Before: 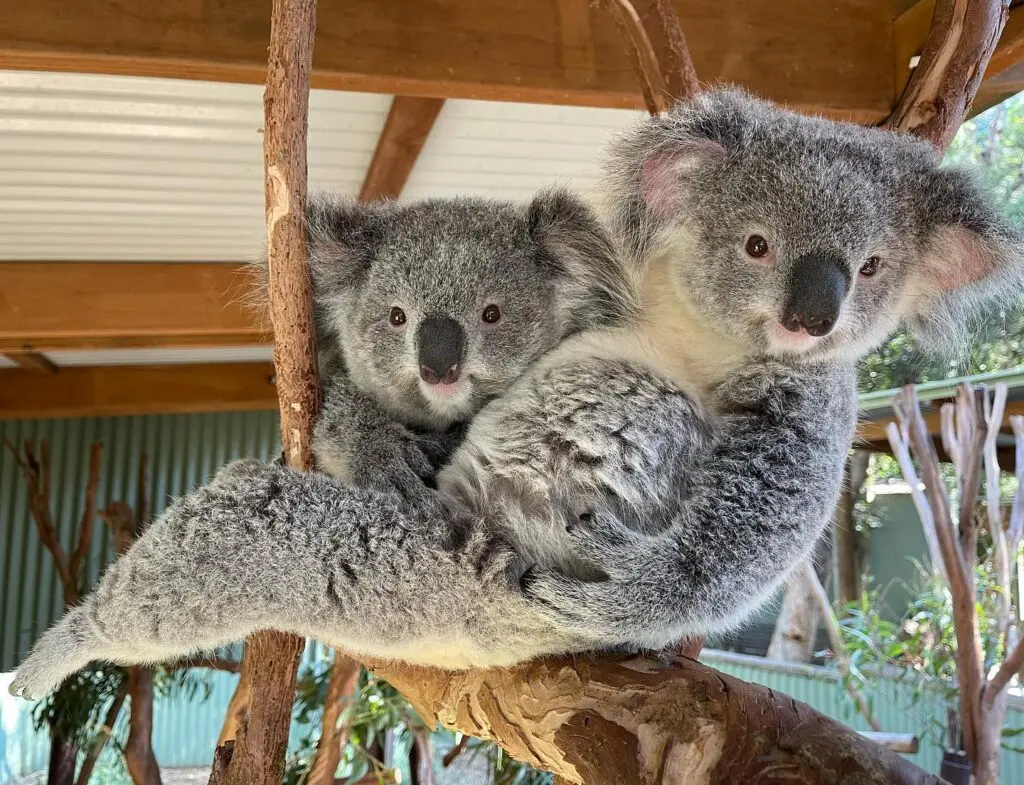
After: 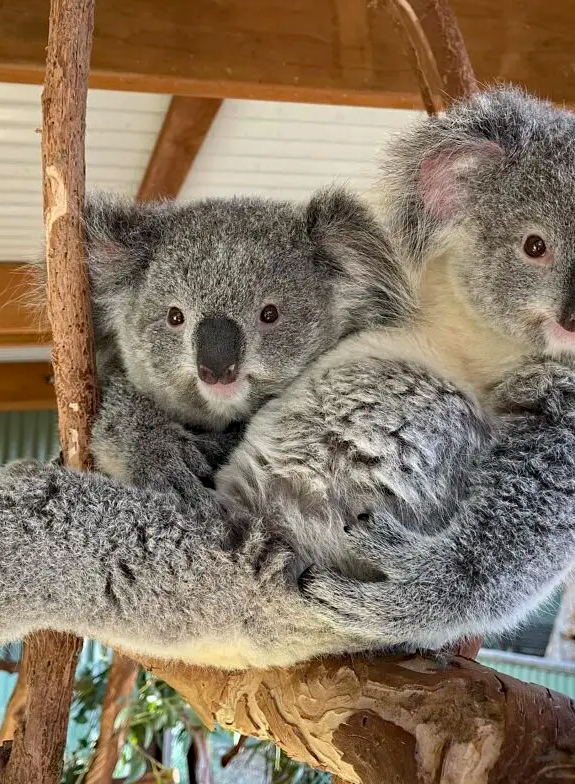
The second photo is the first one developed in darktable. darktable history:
haze removal: compatibility mode true, adaptive false
crop: left 21.693%, right 22.059%, bottom 0.001%
